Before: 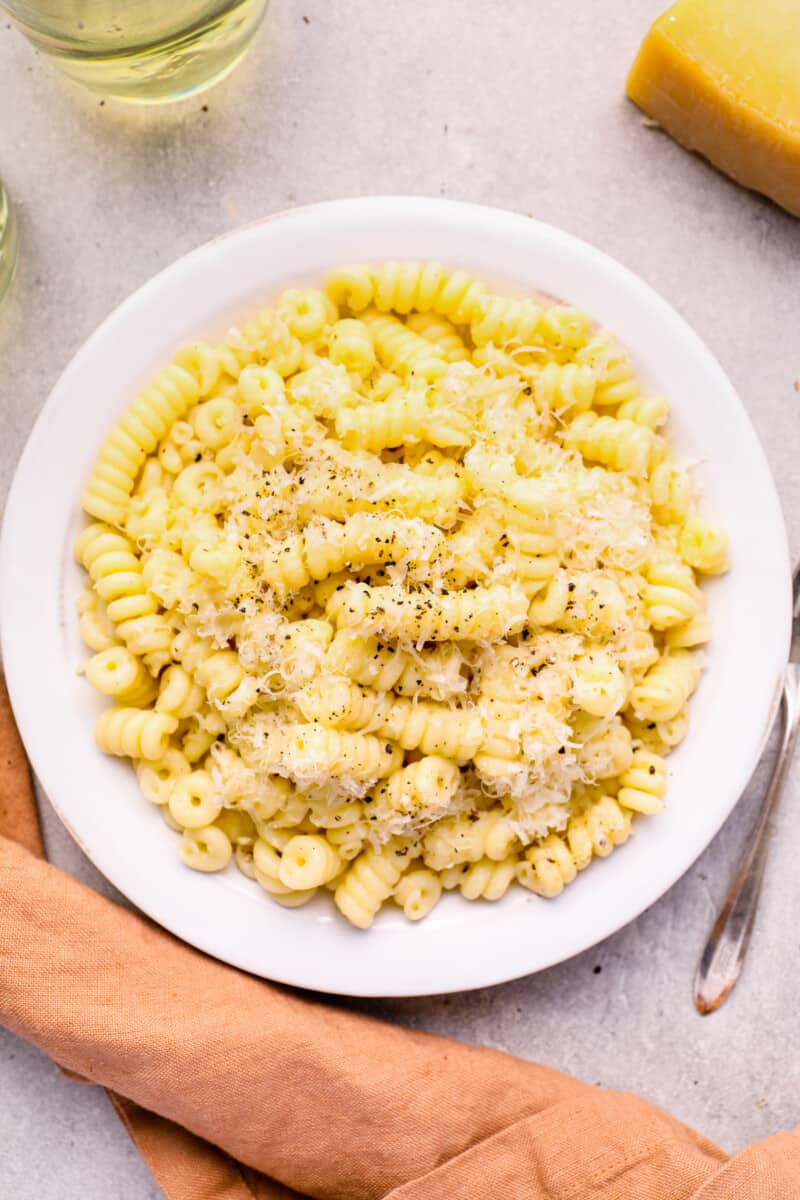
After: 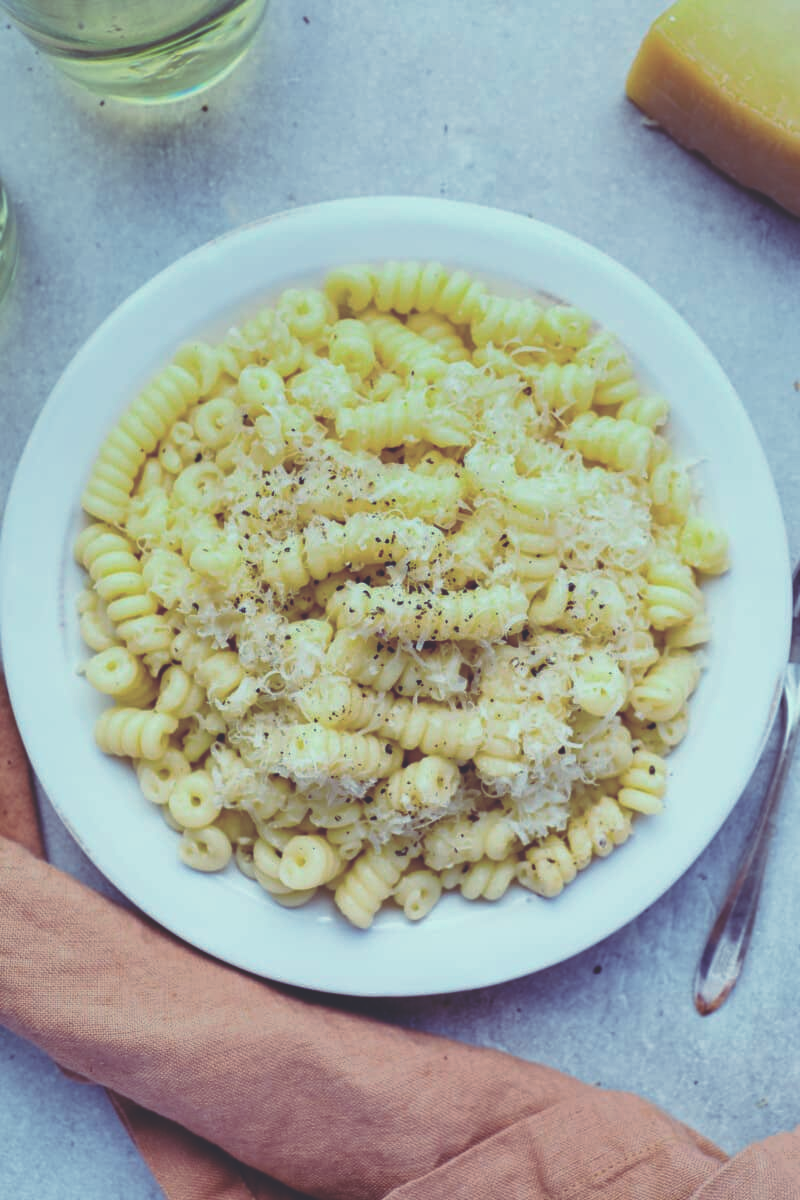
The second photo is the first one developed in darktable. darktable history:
rgb curve: curves: ch0 [(0, 0.186) (0.314, 0.284) (0.576, 0.466) (0.805, 0.691) (0.936, 0.886)]; ch1 [(0, 0.186) (0.314, 0.284) (0.581, 0.534) (0.771, 0.746) (0.936, 0.958)]; ch2 [(0, 0.216) (0.275, 0.39) (1, 1)], mode RGB, independent channels, compensate middle gray true, preserve colors none
exposure: exposure -0.293 EV, compensate highlight preservation false
